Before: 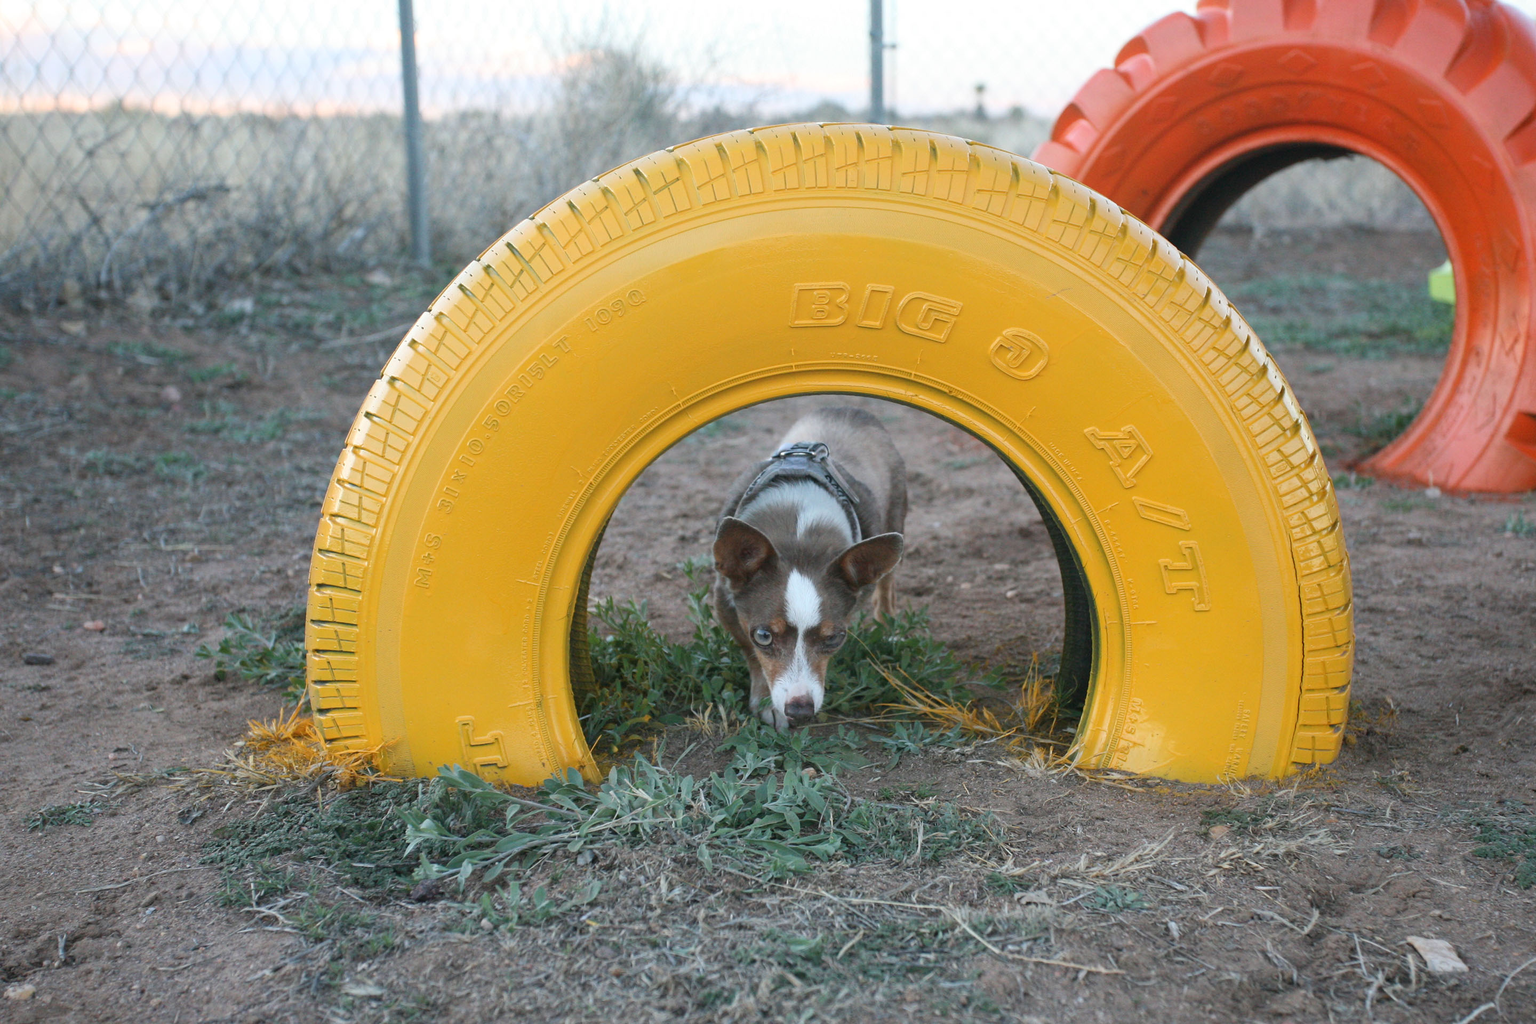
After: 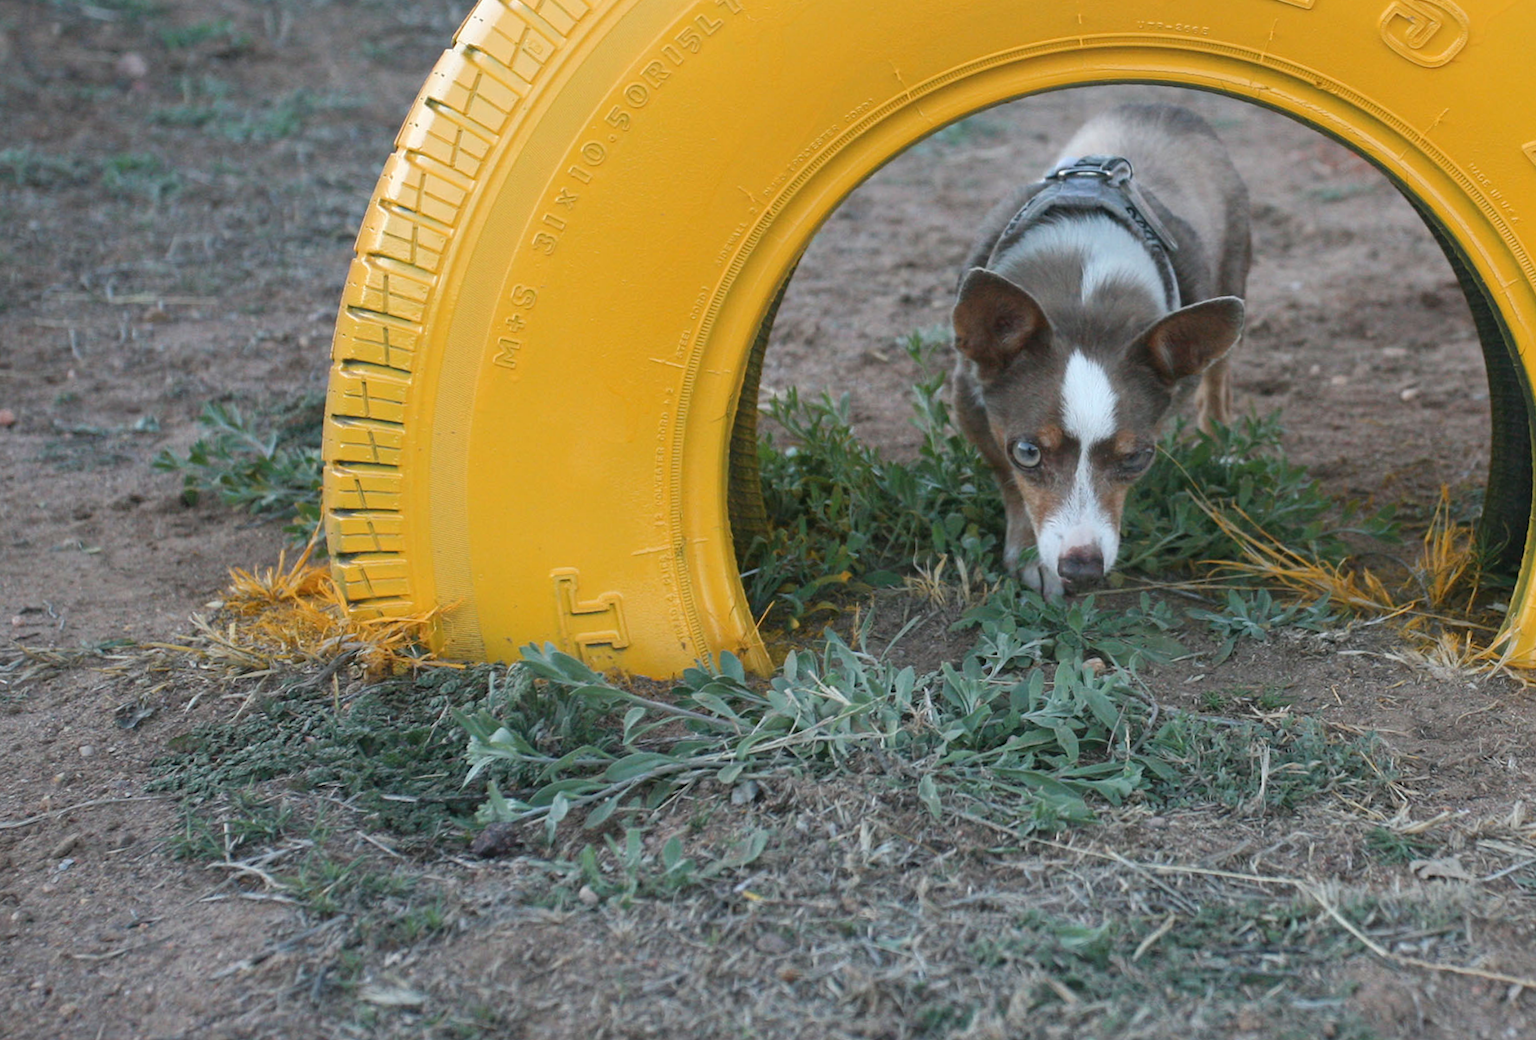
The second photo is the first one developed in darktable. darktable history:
crop and rotate: angle -0.82°, left 3.85%, top 31.828%, right 27.992%
rotate and perspective: rotation 0.226°, lens shift (vertical) -0.042, crop left 0.023, crop right 0.982, crop top 0.006, crop bottom 0.994
